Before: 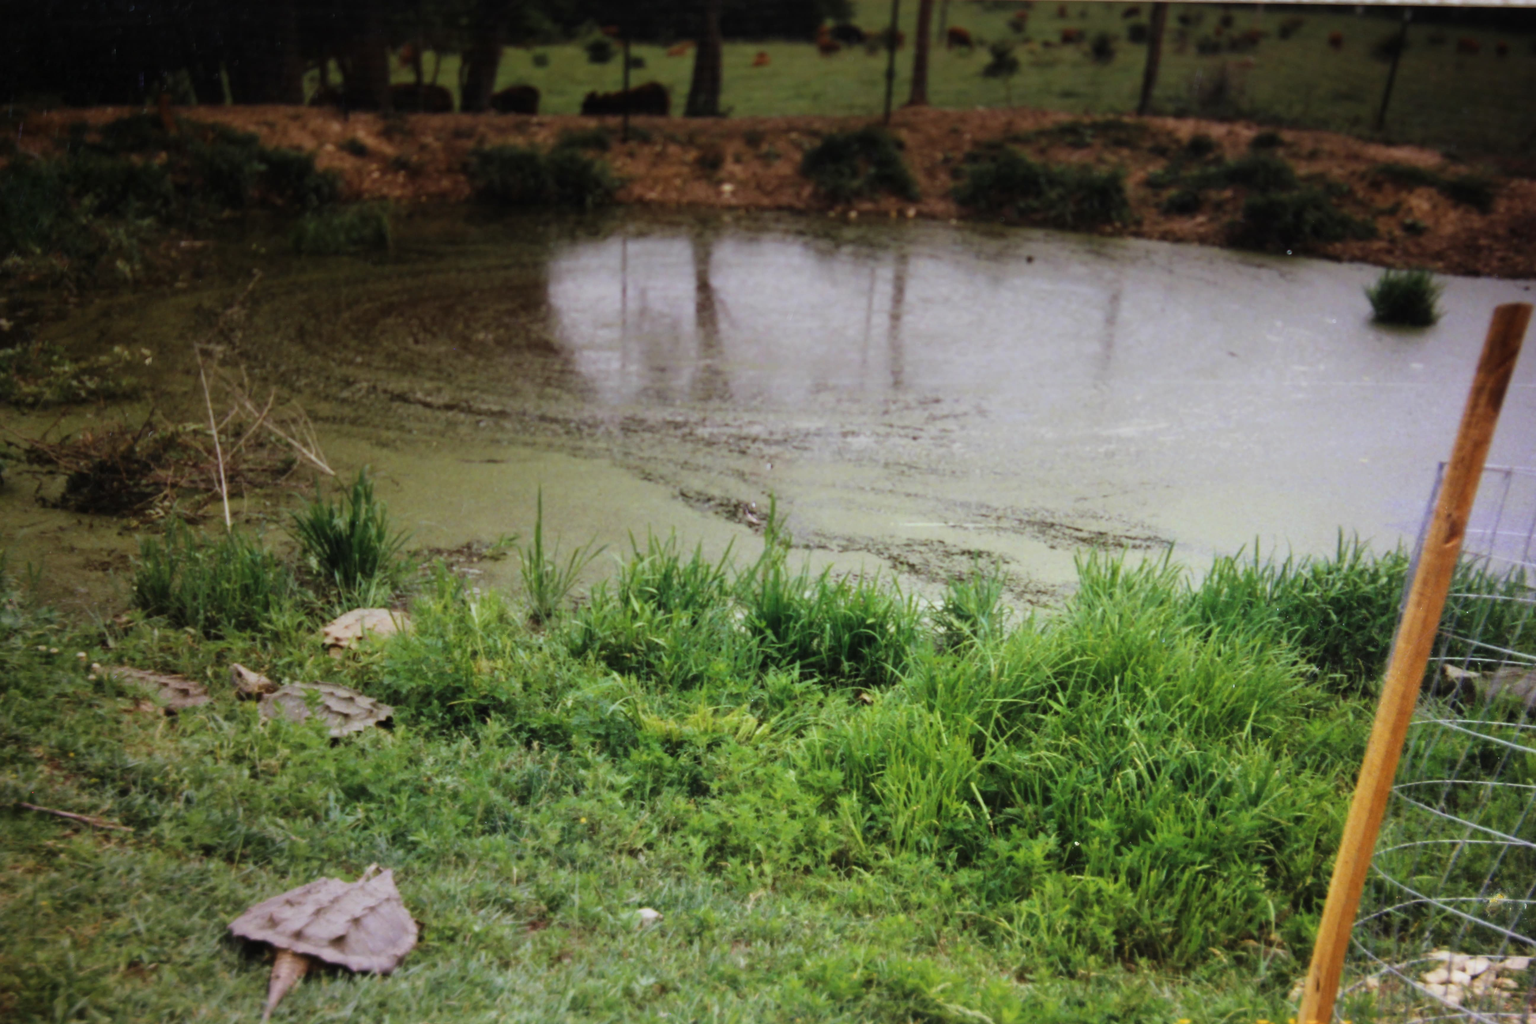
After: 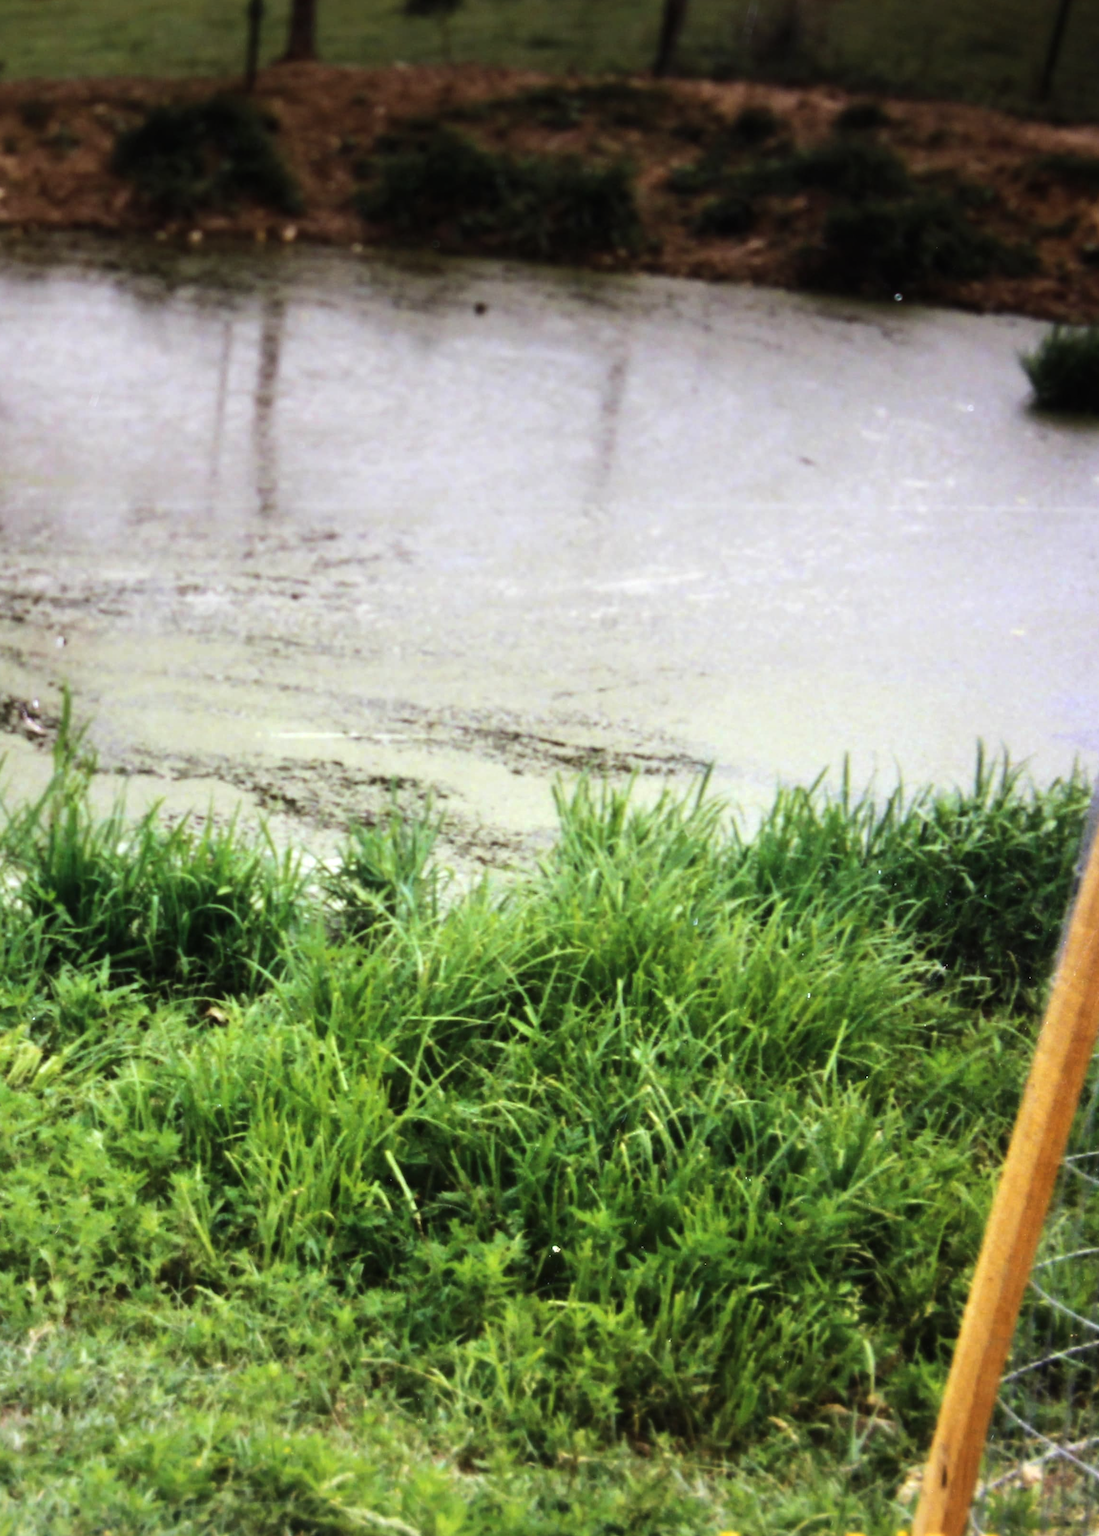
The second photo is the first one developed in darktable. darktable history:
exposure: compensate highlight preservation false
crop: left 47.628%, top 6.643%, right 7.874%
tone equalizer: -8 EV -0.75 EV, -7 EV -0.7 EV, -6 EV -0.6 EV, -5 EV -0.4 EV, -3 EV 0.4 EV, -2 EV 0.6 EV, -1 EV 0.7 EV, +0 EV 0.75 EV, edges refinement/feathering 500, mask exposure compensation -1.57 EV, preserve details no
